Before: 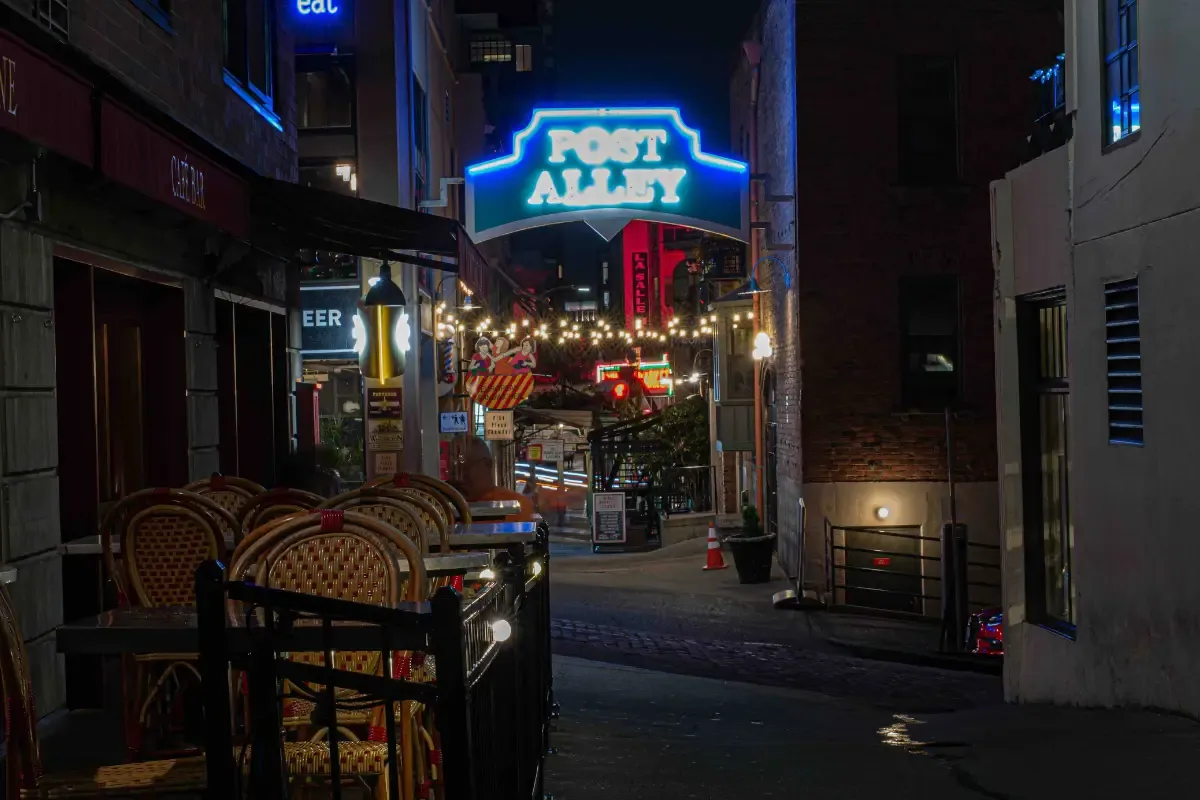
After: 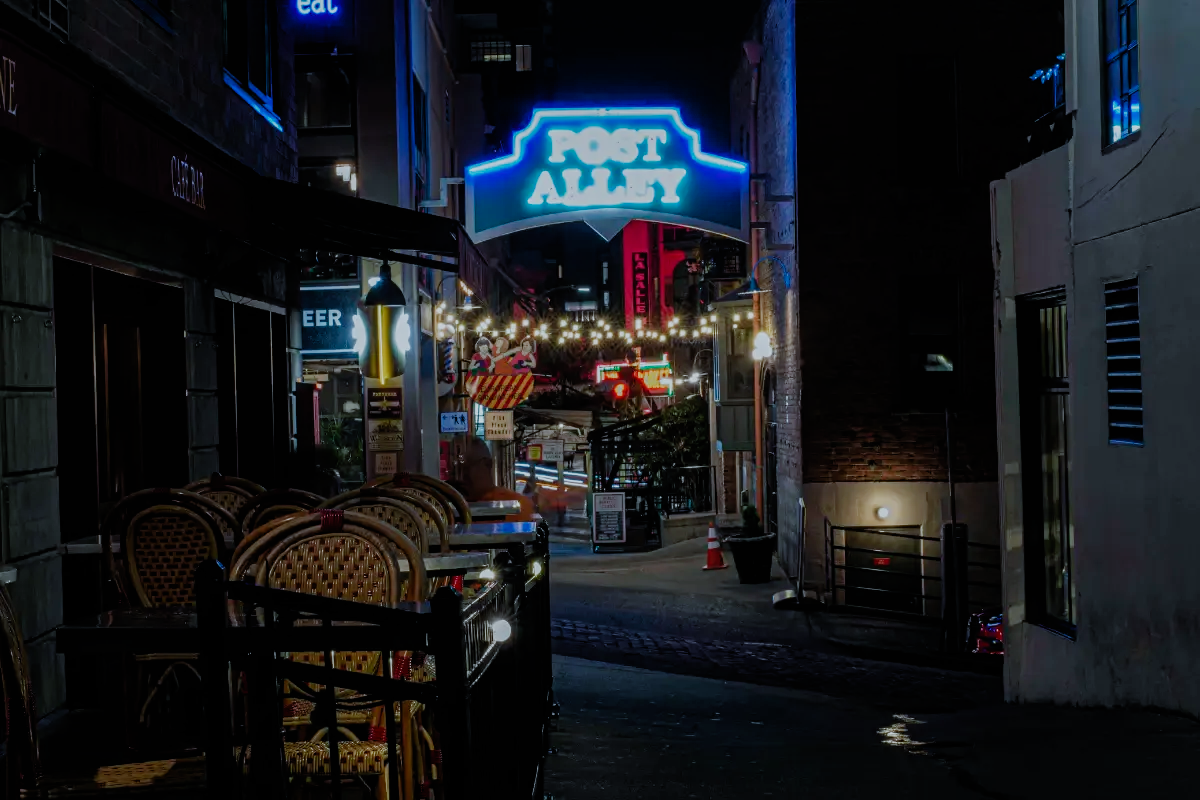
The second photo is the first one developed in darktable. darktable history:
color calibration: illuminant Planckian (black body), x 0.378, y 0.374, temperature 4064.86 K
filmic rgb: black relative exposure -7.65 EV, white relative exposure 4.56 EV, hardness 3.61, preserve chrominance no, color science v4 (2020), iterations of high-quality reconstruction 0
